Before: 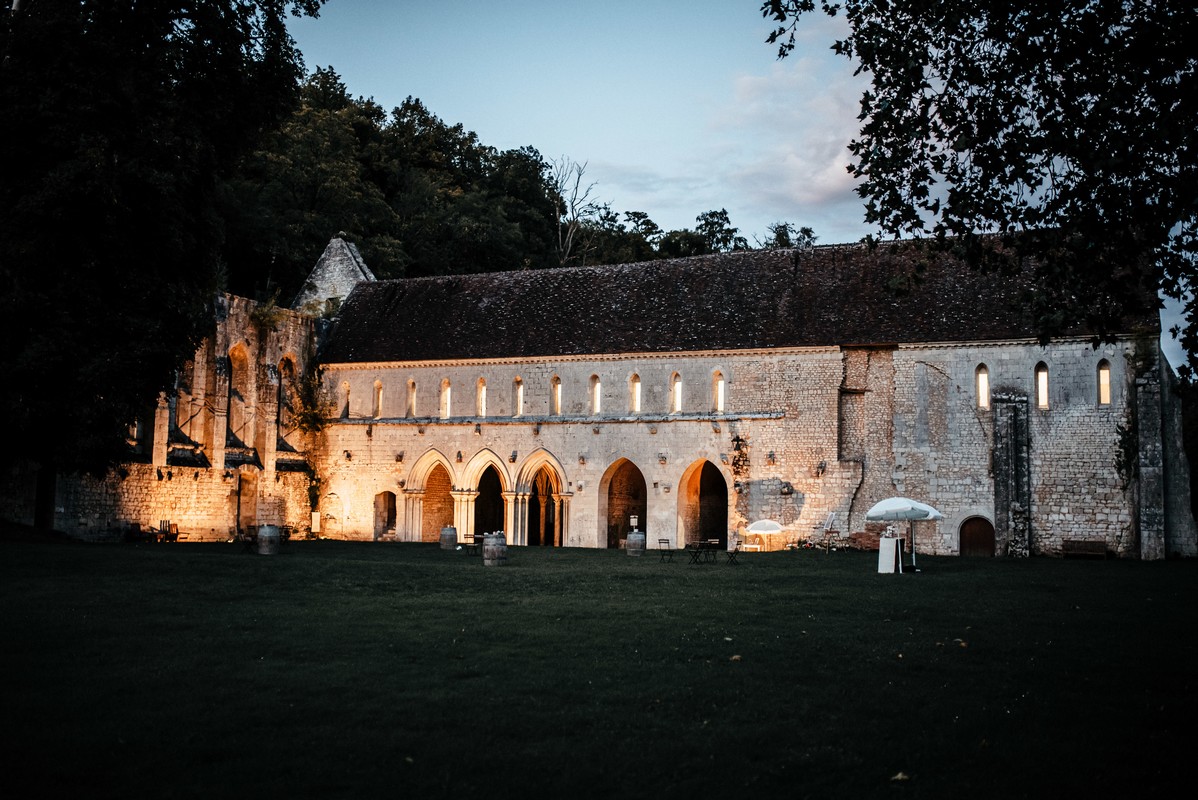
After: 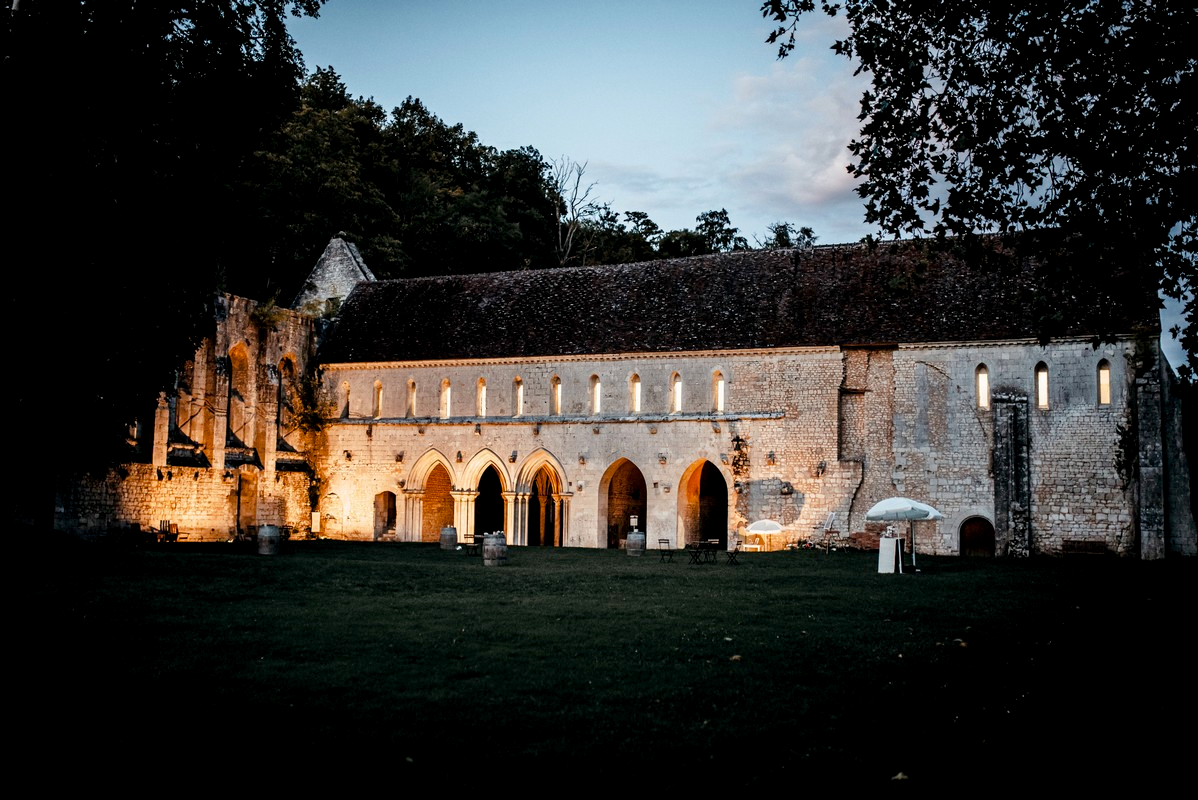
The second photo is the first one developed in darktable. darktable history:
color balance rgb: shadows fall-off 101%, linear chroma grading › mid-tones 7.63%, perceptual saturation grading › mid-tones 11.68%, mask middle-gray fulcrum 22.45%, global vibrance 10.11%, saturation formula JzAzBz (2021)
exposure: black level correction 0.005, exposure 0.001 EV, compensate highlight preservation false
